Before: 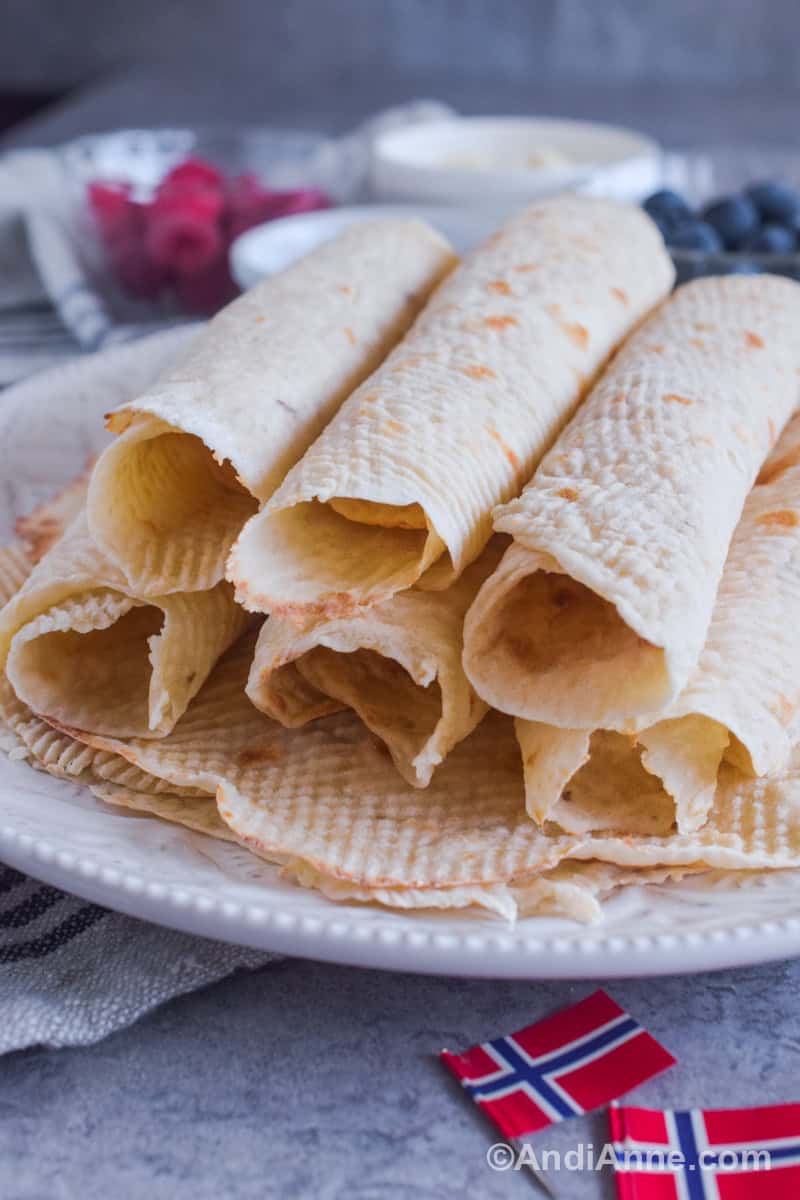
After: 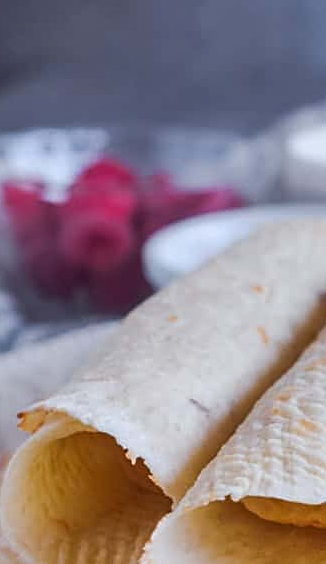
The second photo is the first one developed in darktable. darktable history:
sharpen: on, module defaults
crop and rotate: left 10.898%, top 0.107%, right 48.235%, bottom 52.885%
shadows and highlights: soften with gaussian
